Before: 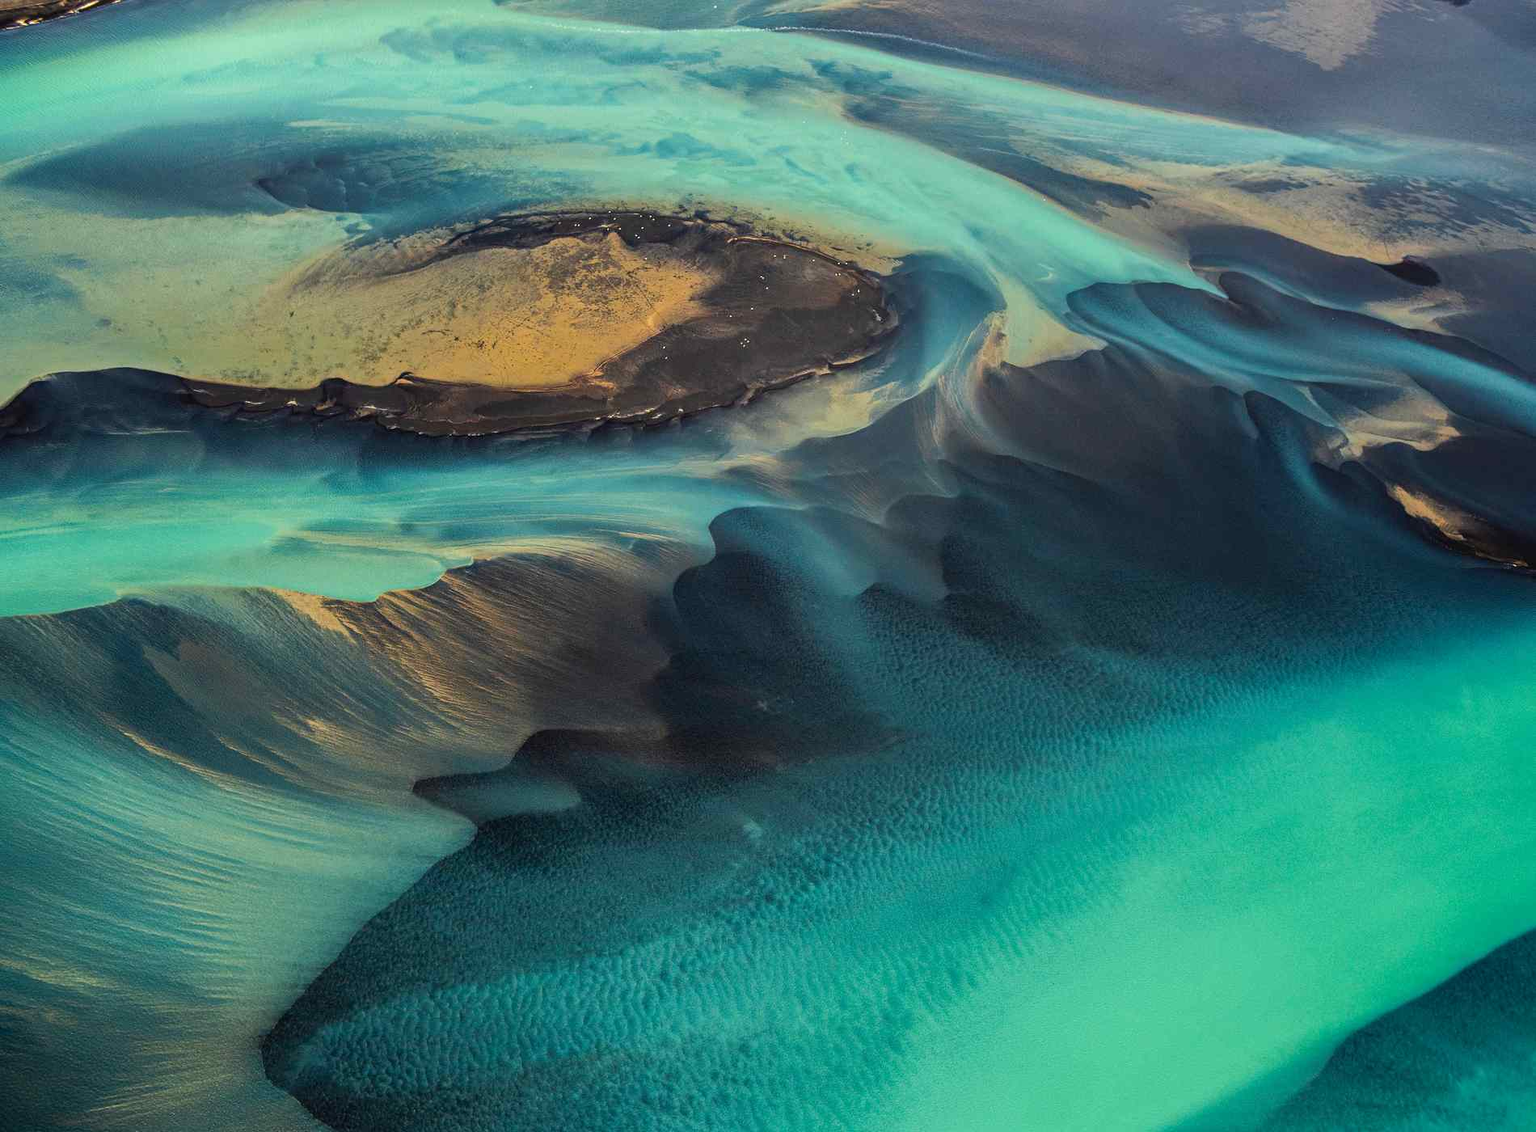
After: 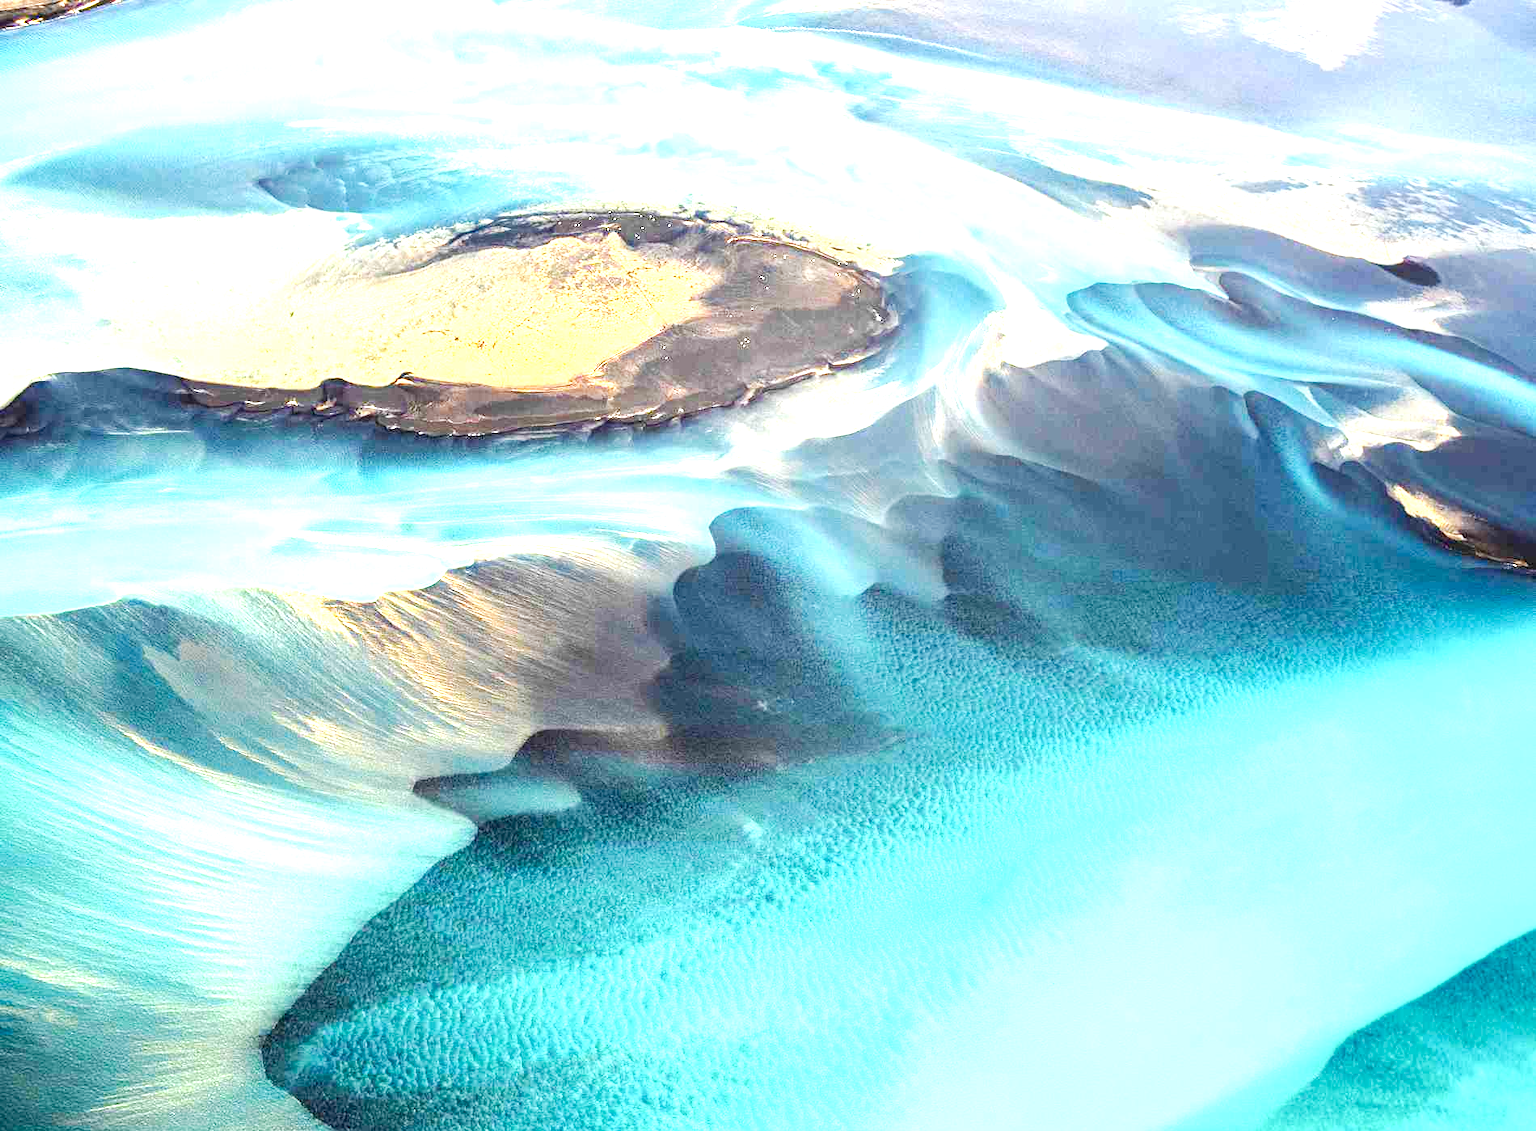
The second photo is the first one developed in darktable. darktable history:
levels: levels [0, 0.374, 0.749]
exposure: black level correction 0.001, exposure 1 EV, compensate highlight preservation false
base curve: curves: ch0 [(0, 0) (0.158, 0.273) (0.879, 0.895) (1, 1)], preserve colors none
